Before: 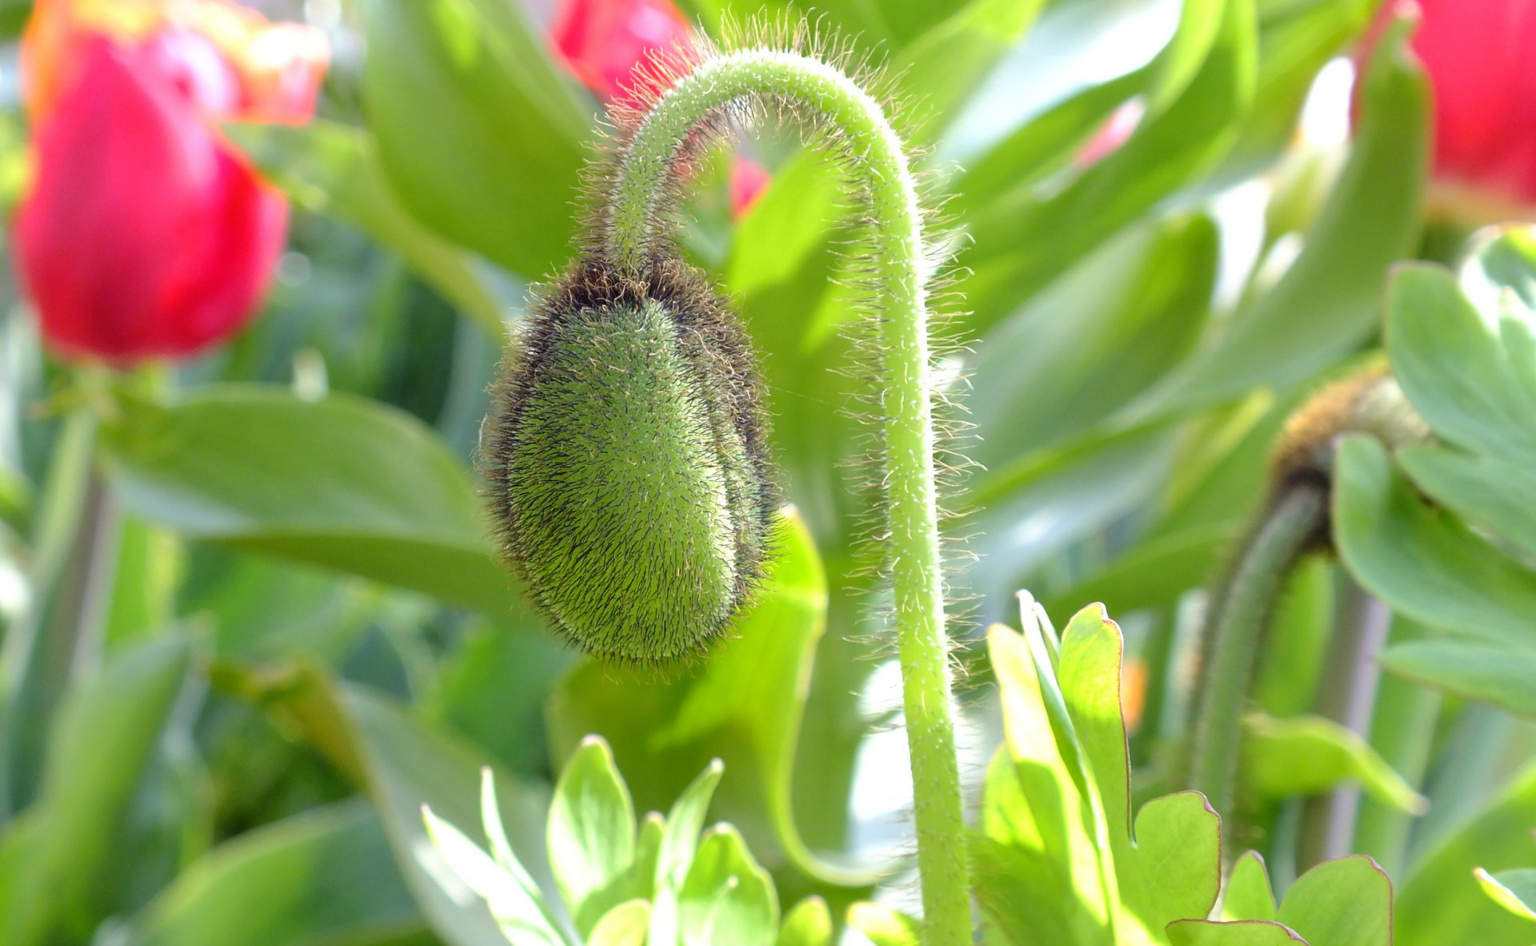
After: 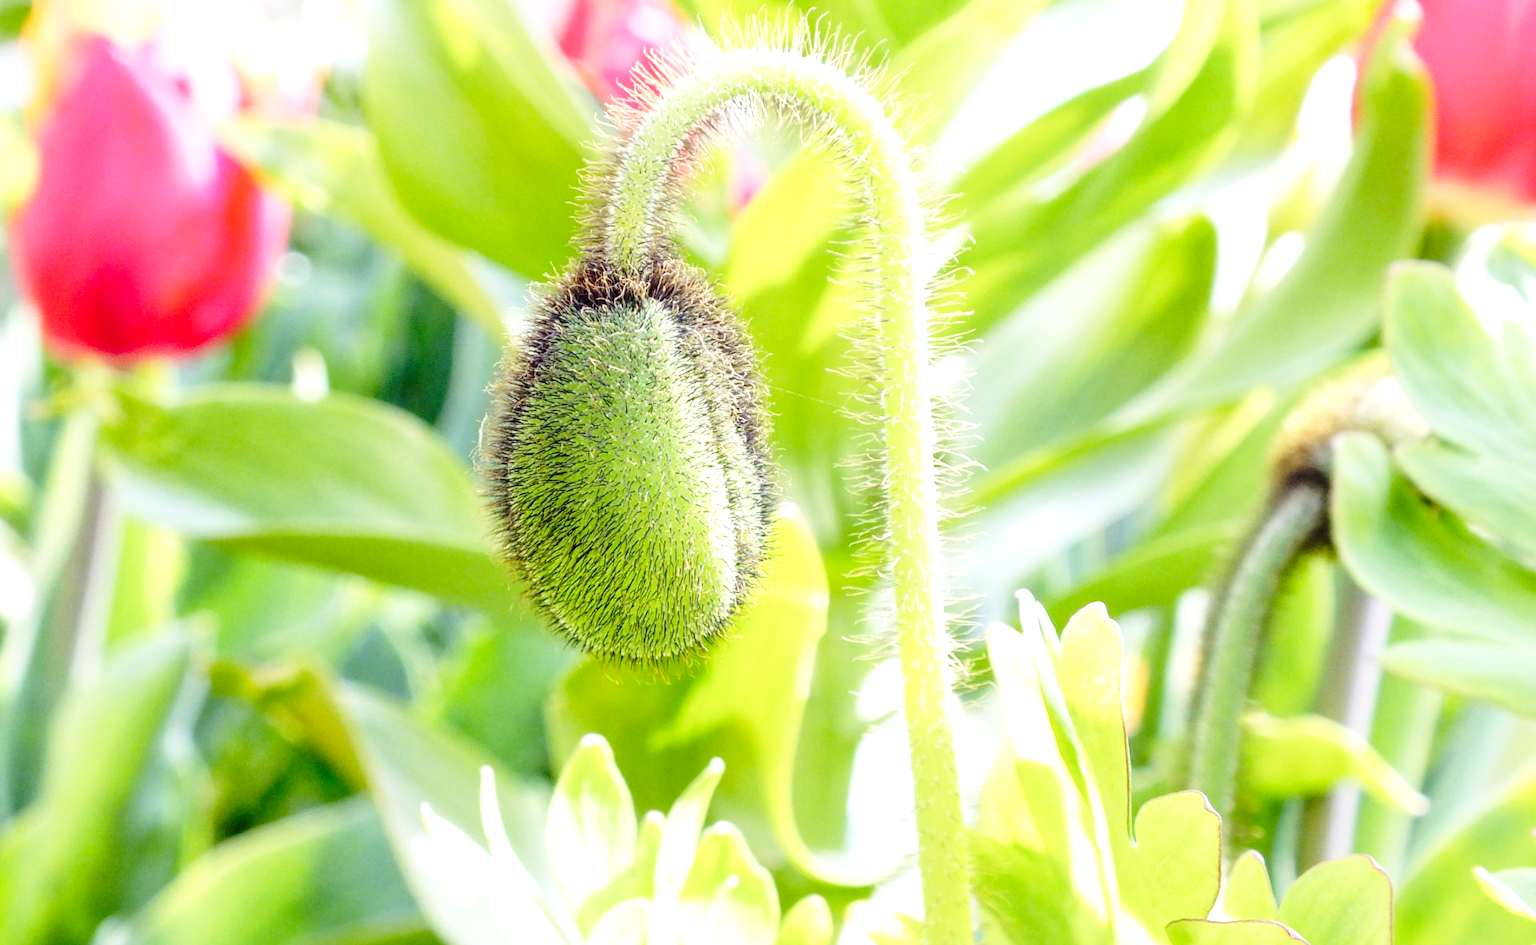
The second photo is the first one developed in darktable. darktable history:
local contrast: detail 130%
base curve: curves: ch0 [(0, 0) (0.028, 0.03) (0.121, 0.232) (0.46, 0.748) (0.859, 0.968) (1, 1)], preserve colors none
exposure: exposure 0.549 EV, compensate highlight preservation false
